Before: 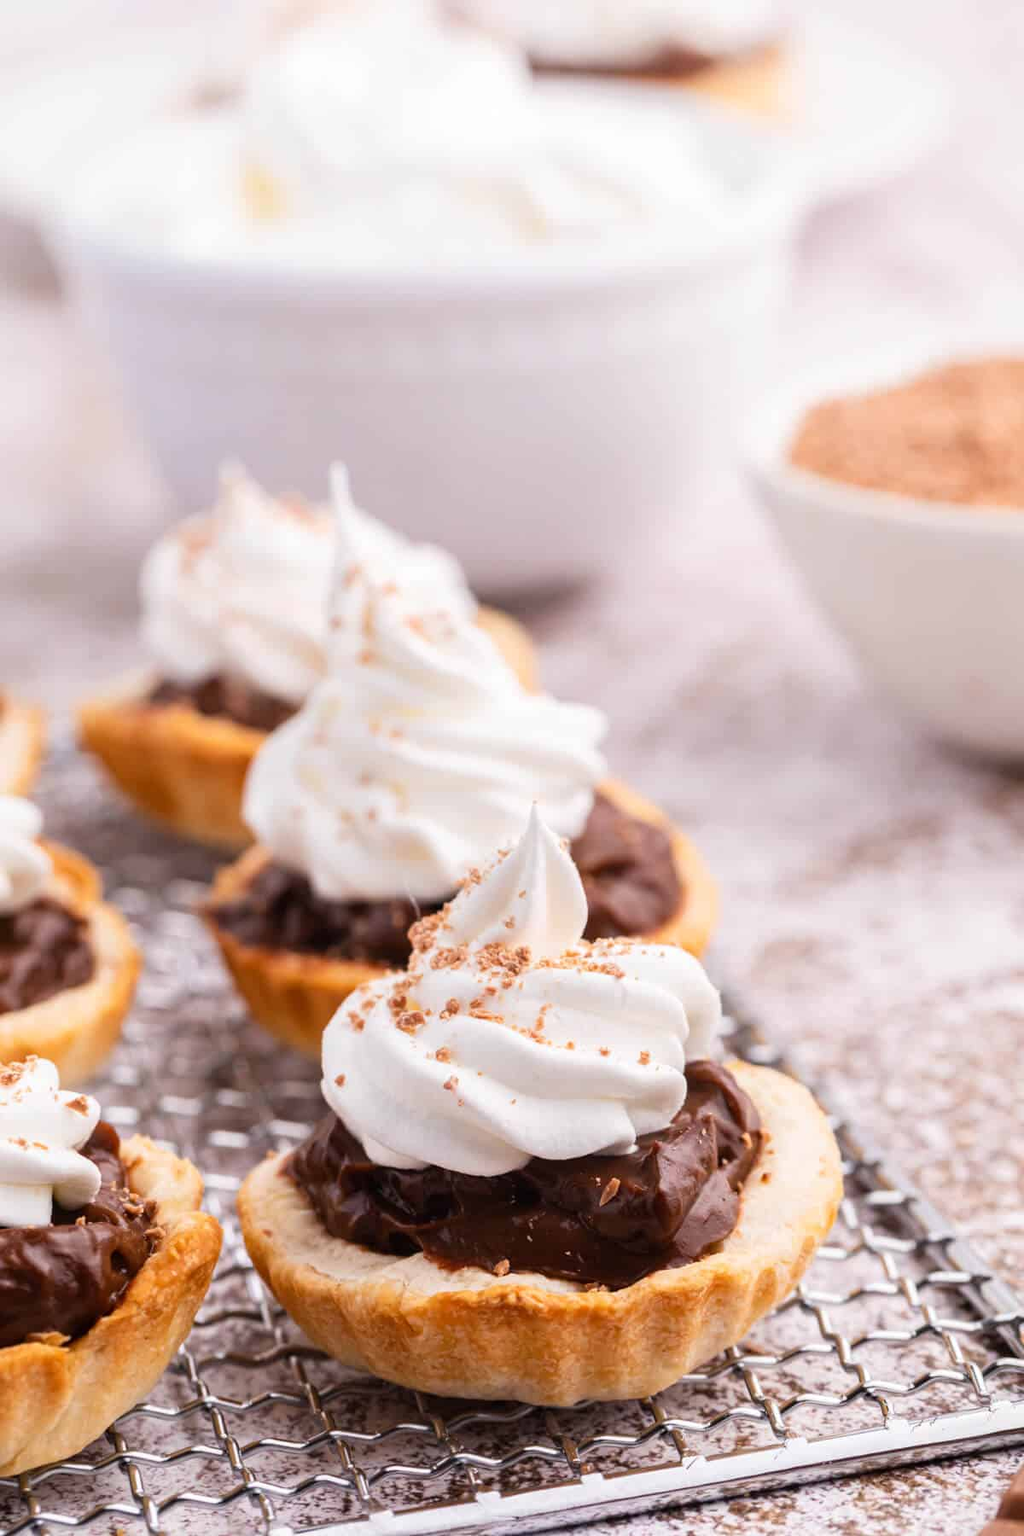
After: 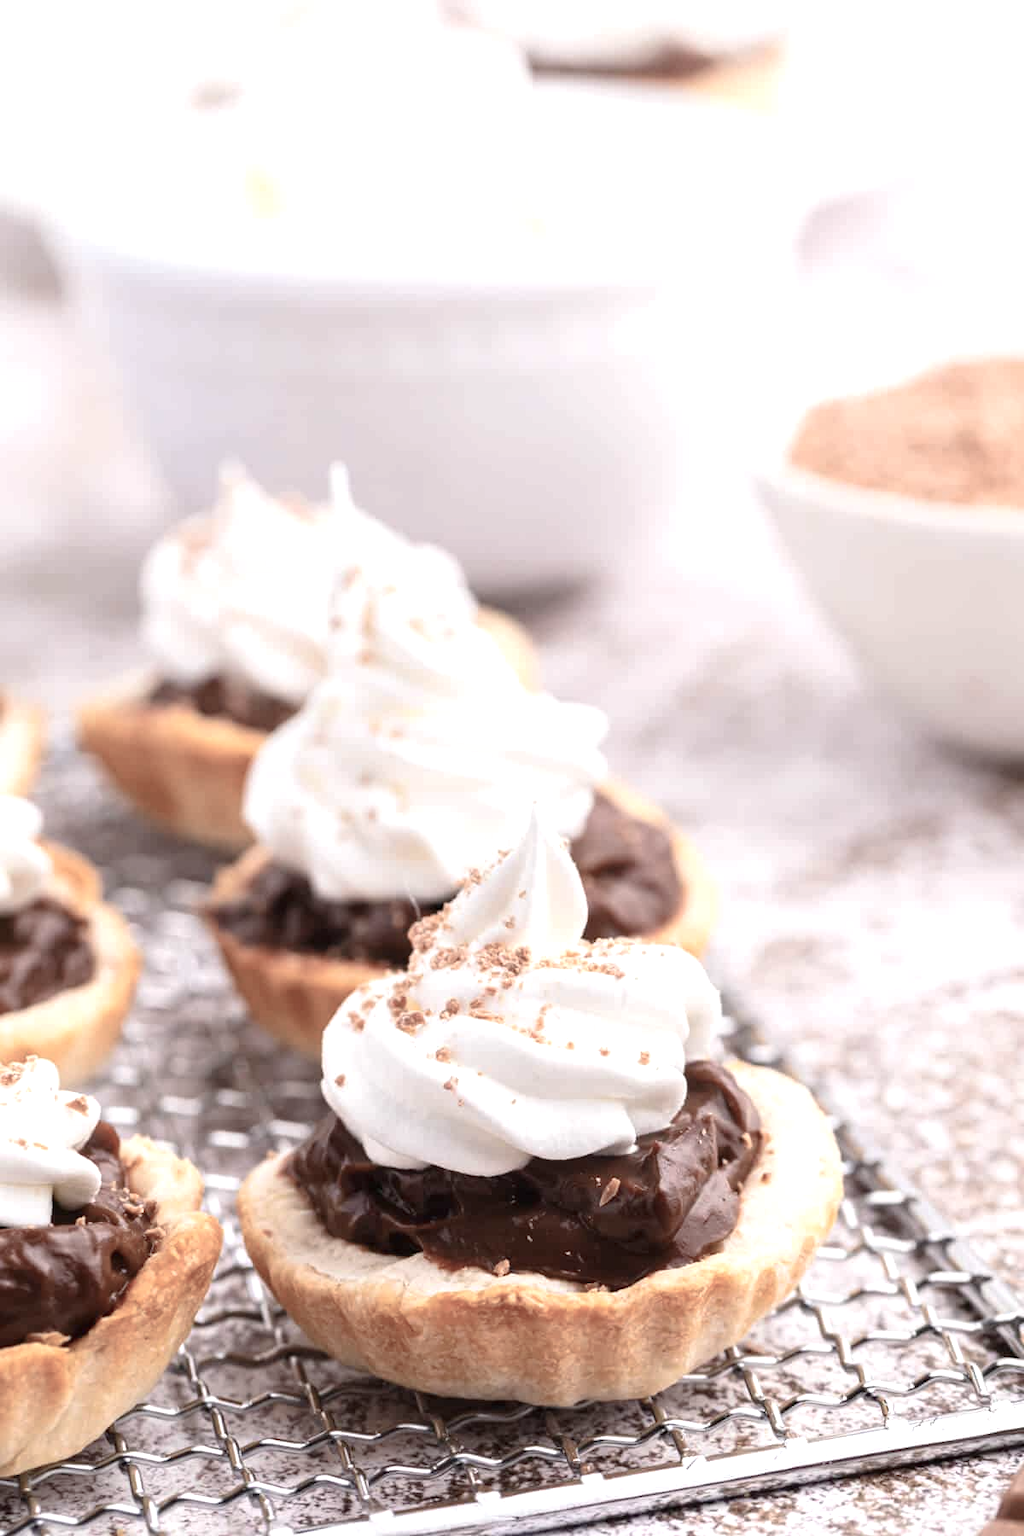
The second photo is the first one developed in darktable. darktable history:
color balance rgb: perceptual saturation grading › global saturation -29.1%, perceptual saturation grading › highlights -20.721%, perceptual saturation grading › mid-tones -23.714%, perceptual saturation grading › shadows -25.158%, perceptual brilliance grading › global brilliance 9.47%, perceptual brilliance grading › shadows 15.127%, global vibrance 19.49%
